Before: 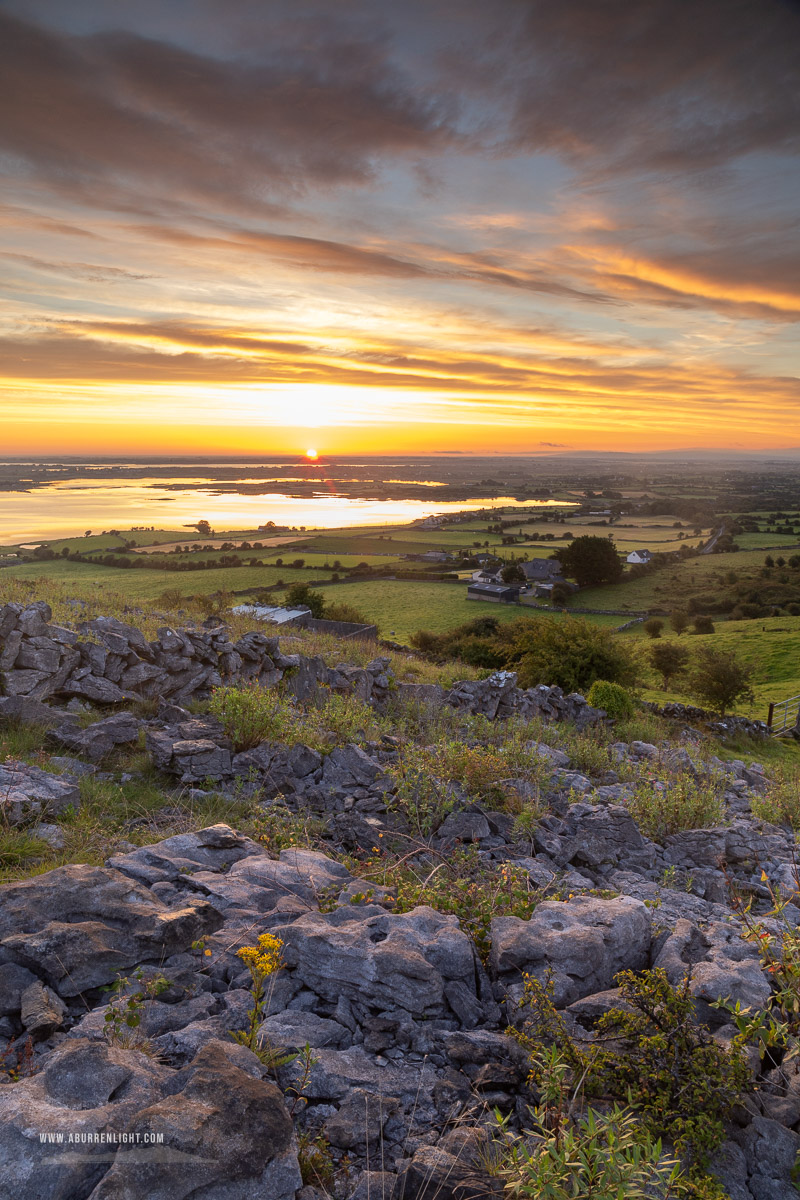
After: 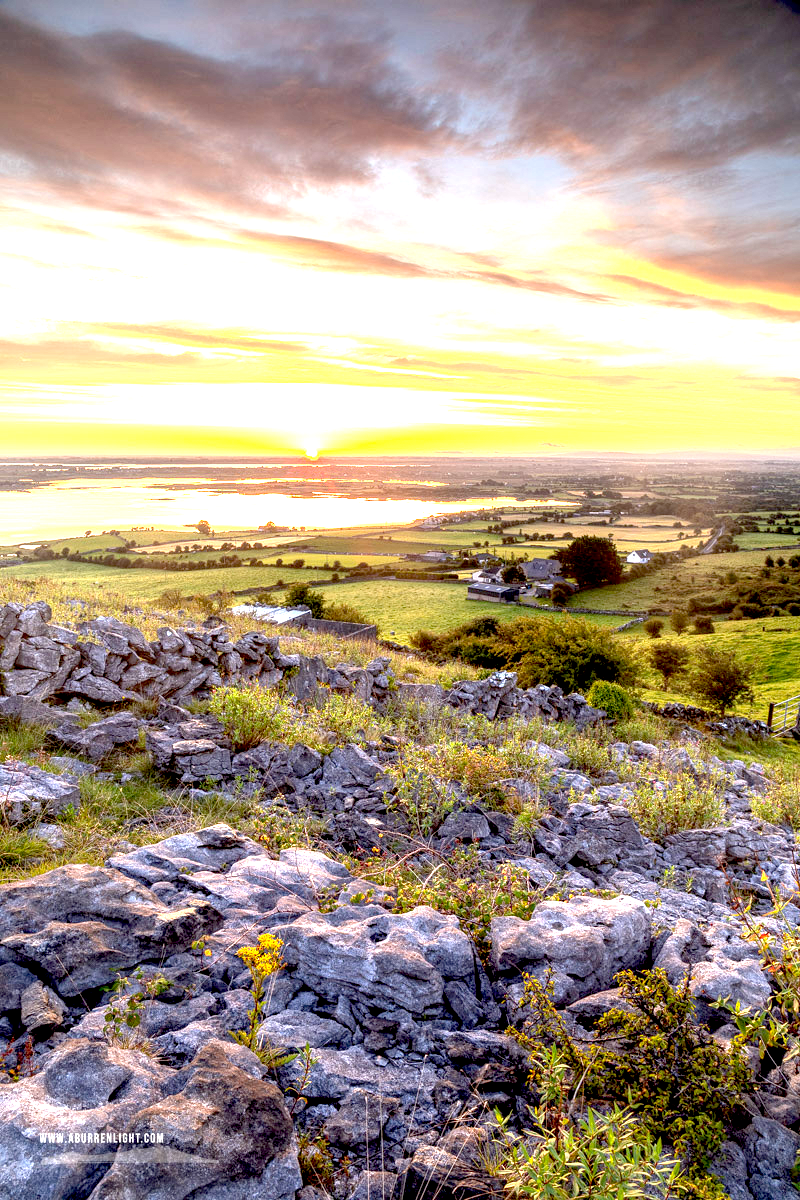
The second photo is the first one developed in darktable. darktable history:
local contrast: on, module defaults
exposure: black level correction 0.016, exposure 1.774 EV, compensate highlight preservation false
